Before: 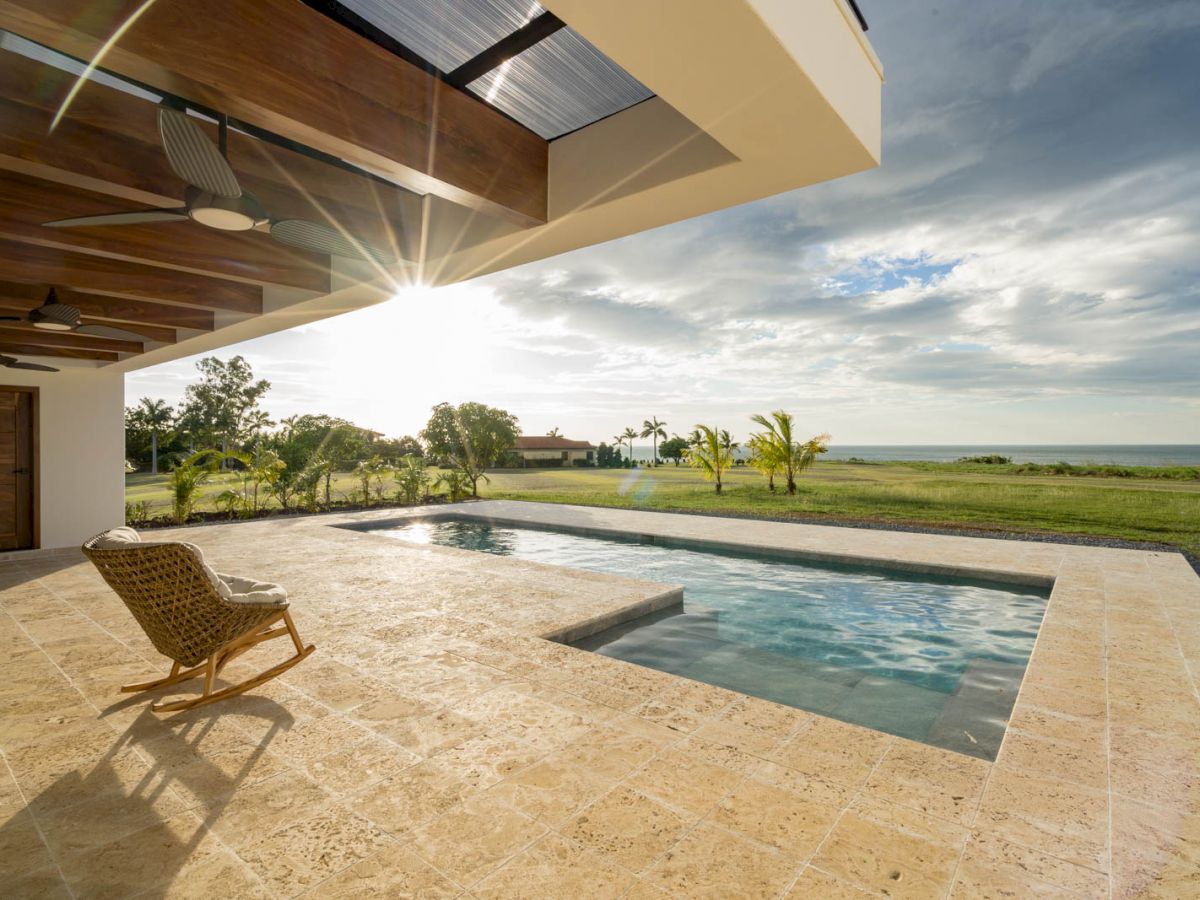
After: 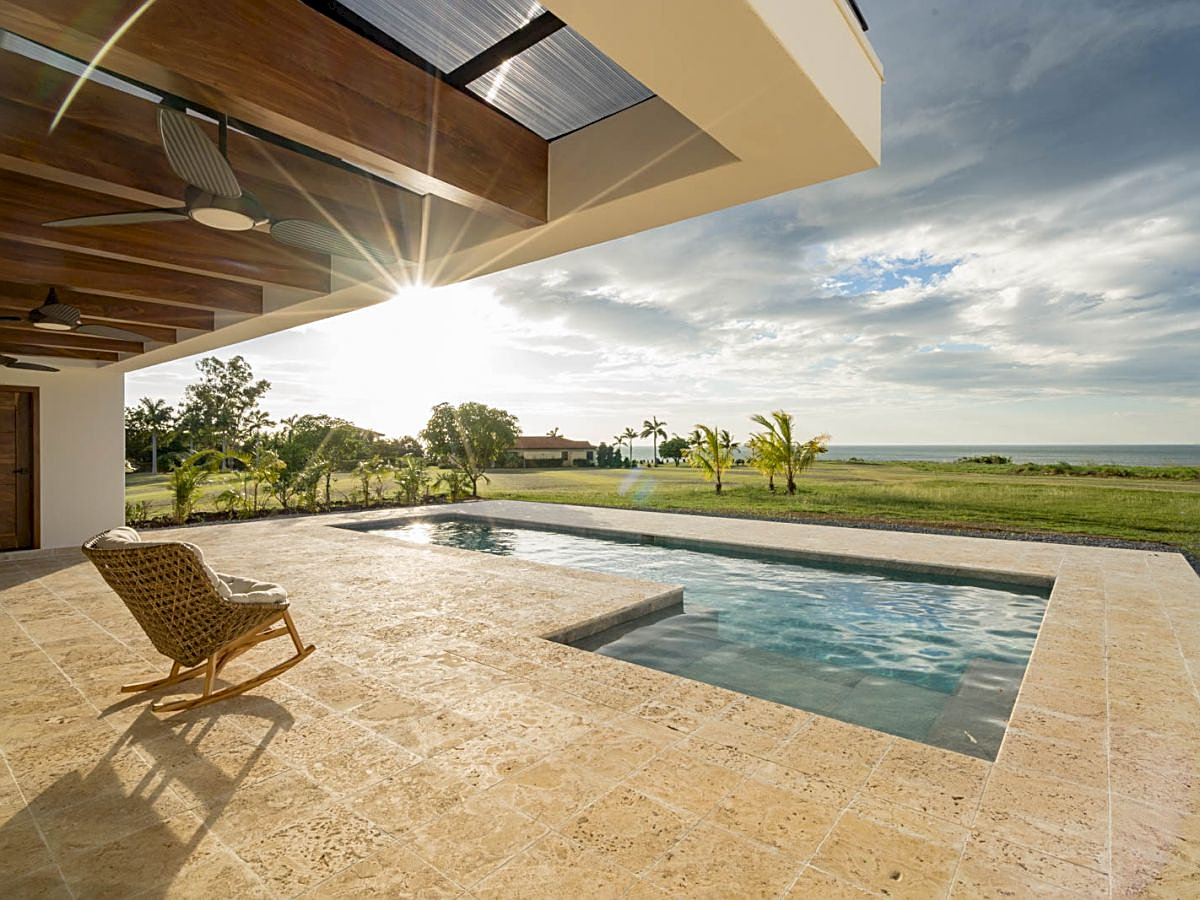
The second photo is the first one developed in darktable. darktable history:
sharpen: amount 0.582
